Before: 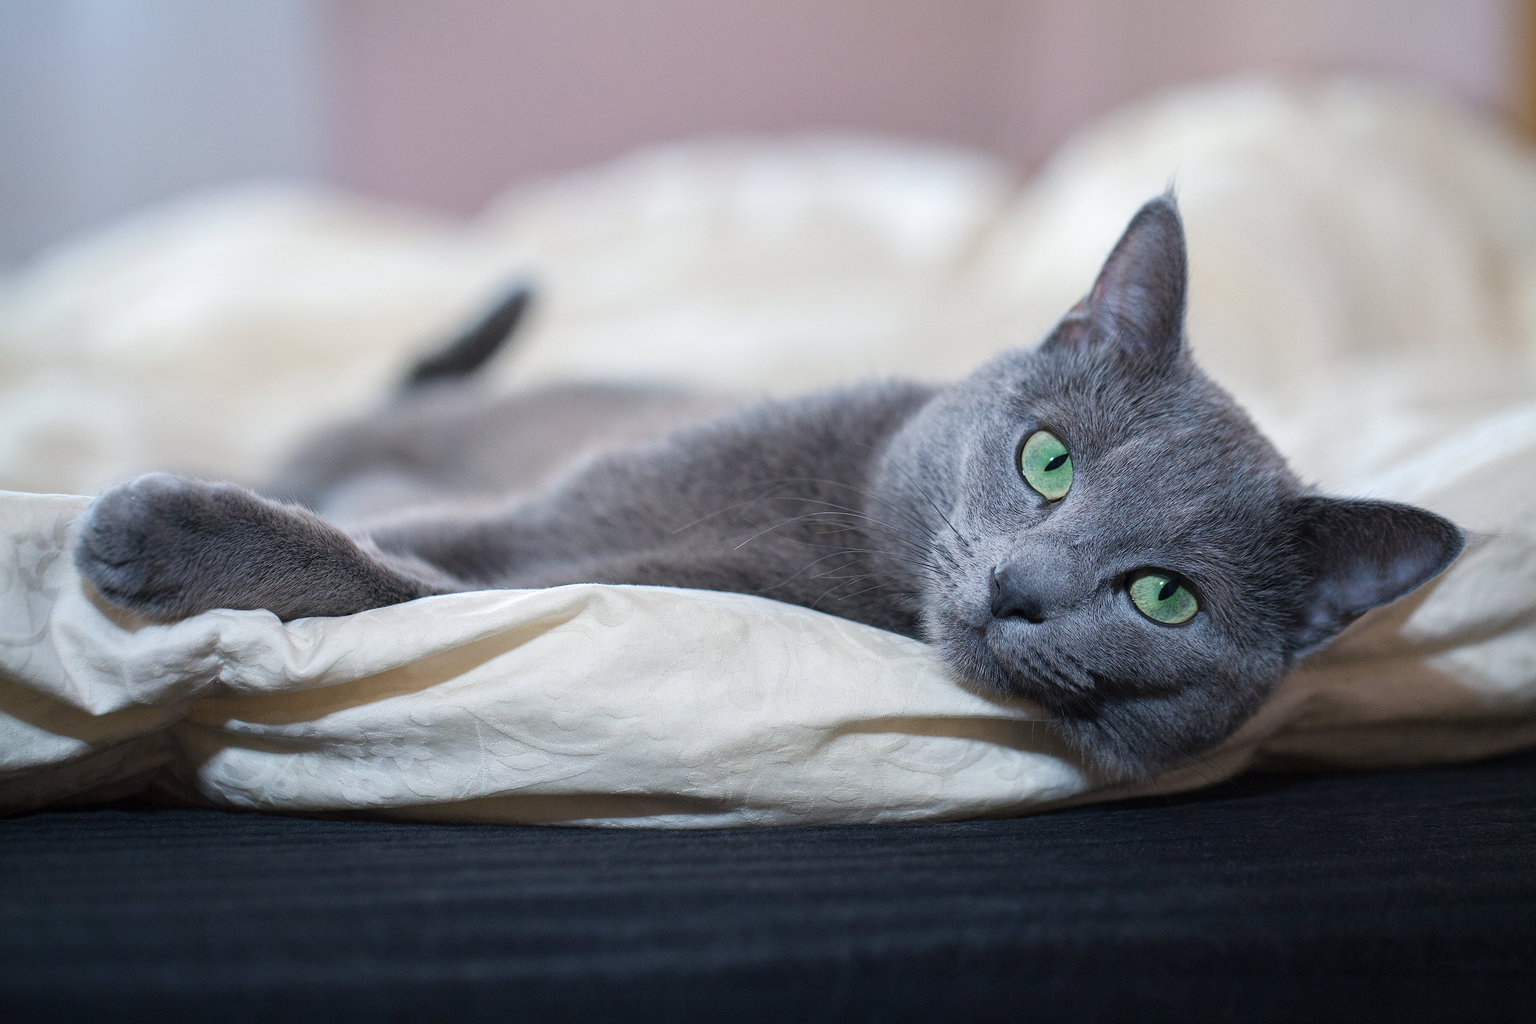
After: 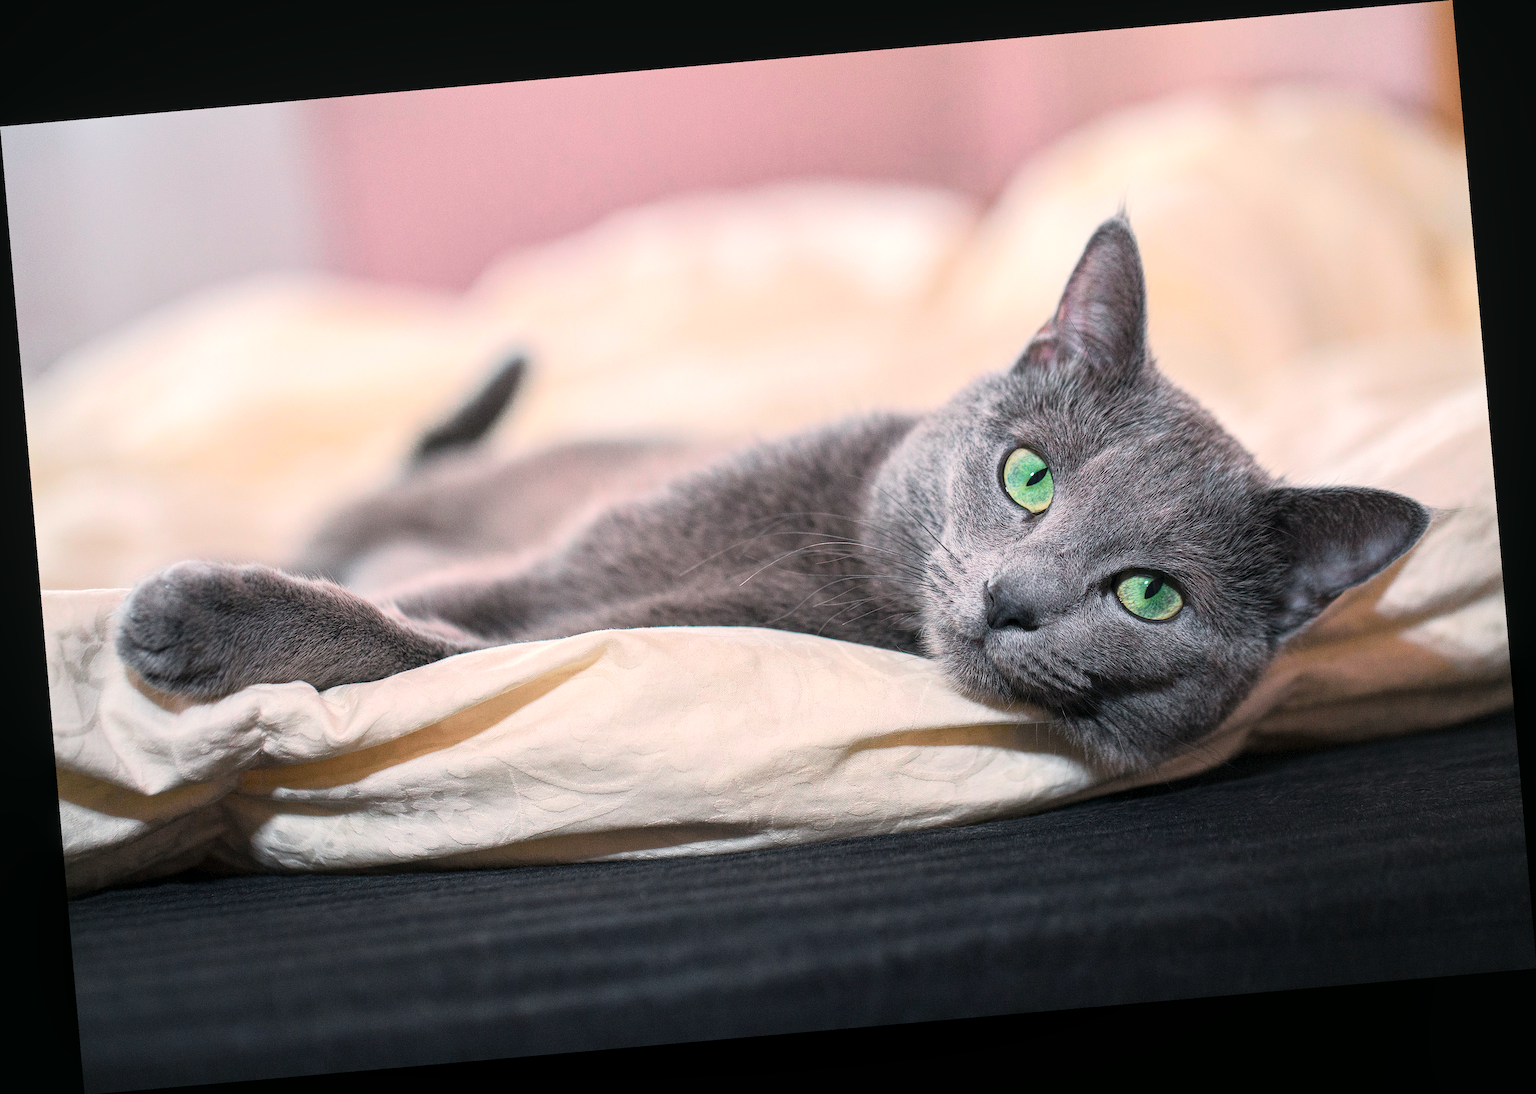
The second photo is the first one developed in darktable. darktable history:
rotate and perspective: rotation -4.98°, automatic cropping off
tone curve: curves: ch0 [(0, 0.013) (0.104, 0.103) (0.258, 0.267) (0.448, 0.487) (0.709, 0.794) (0.895, 0.915) (0.994, 0.971)]; ch1 [(0, 0) (0.335, 0.298) (0.446, 0.413) (0.488, 0.484) (0.515, 0.508) (0.584, 0.623) (0.635, 0.661) (1, 1)]; ch2 [(0, 0) (0.314, 0.306) (0.436, 0.447) (0.502, 0.503) (0.538, 0.541) (0.568, 0.603) (0.641, 0.635) (0.717, 0.701) (1, 1)], color space Lab, independent channels, preserve colors none
local contrast: highlights 99%, shadows 86%, detail 160%, midtone range 0.2
white balance: red 1.127, blue 0.943
